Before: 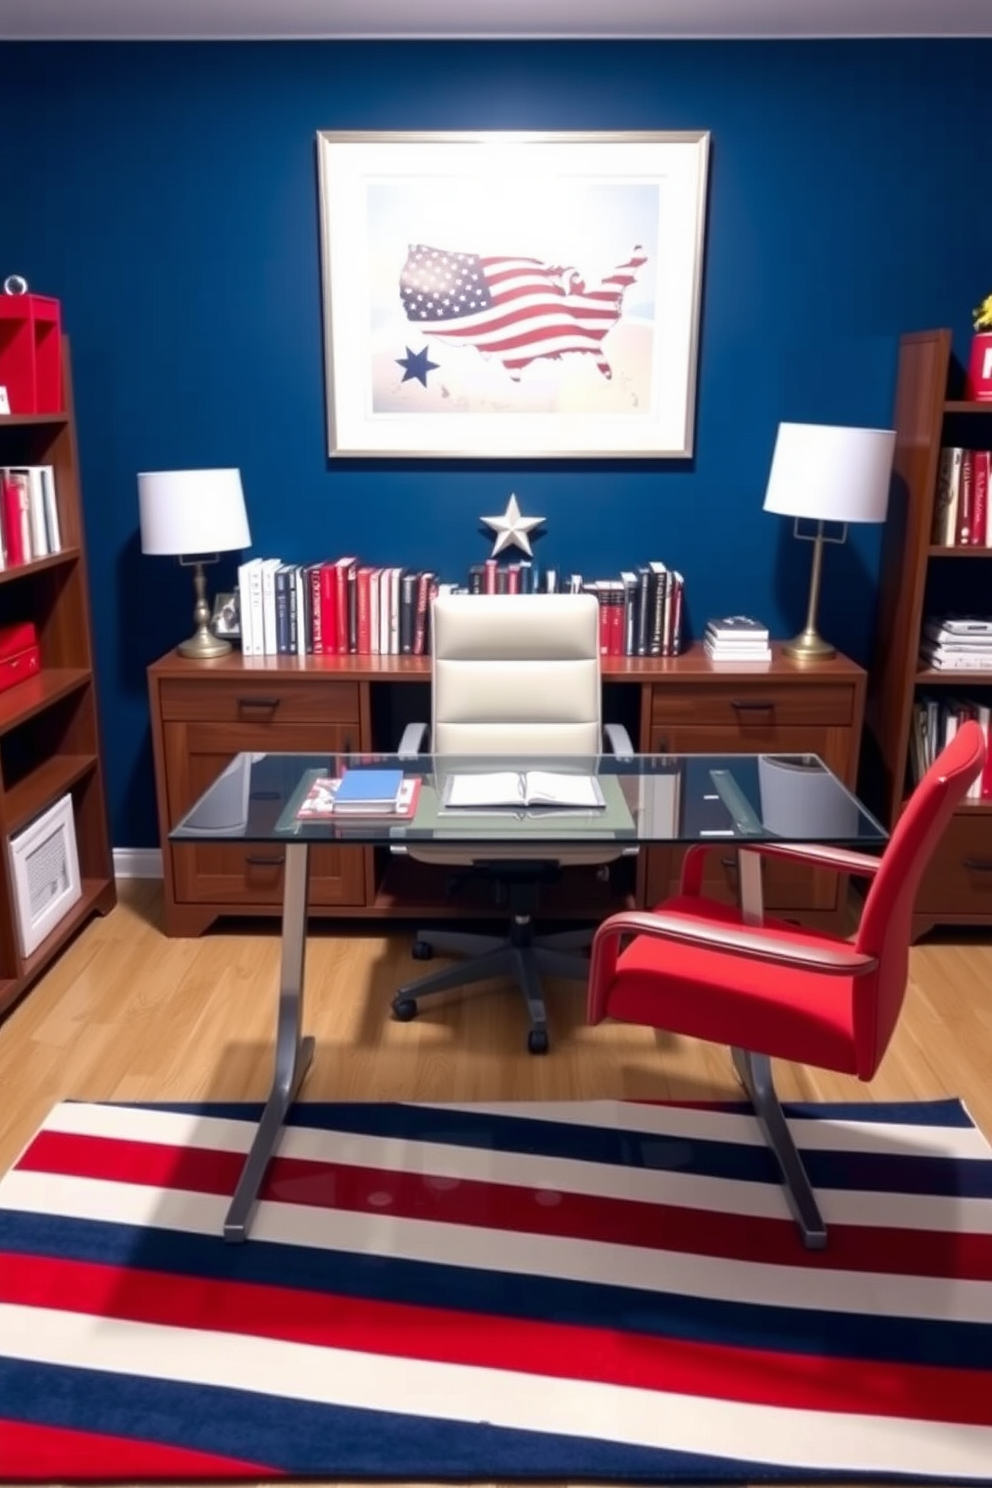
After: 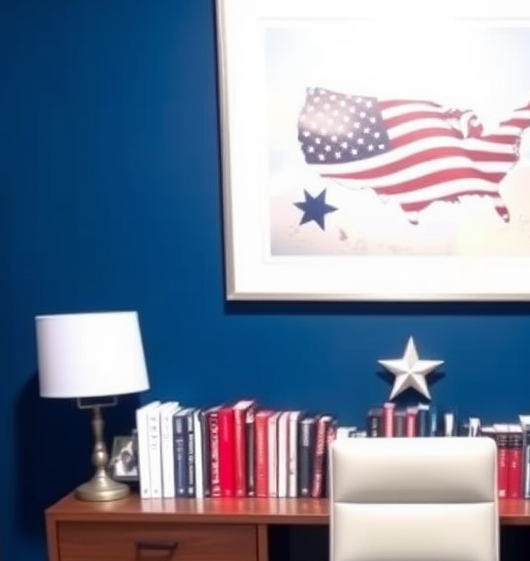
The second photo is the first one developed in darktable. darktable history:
crop: left 10.338%, top 10.595%, right 36.228%, bottom 51.7%
